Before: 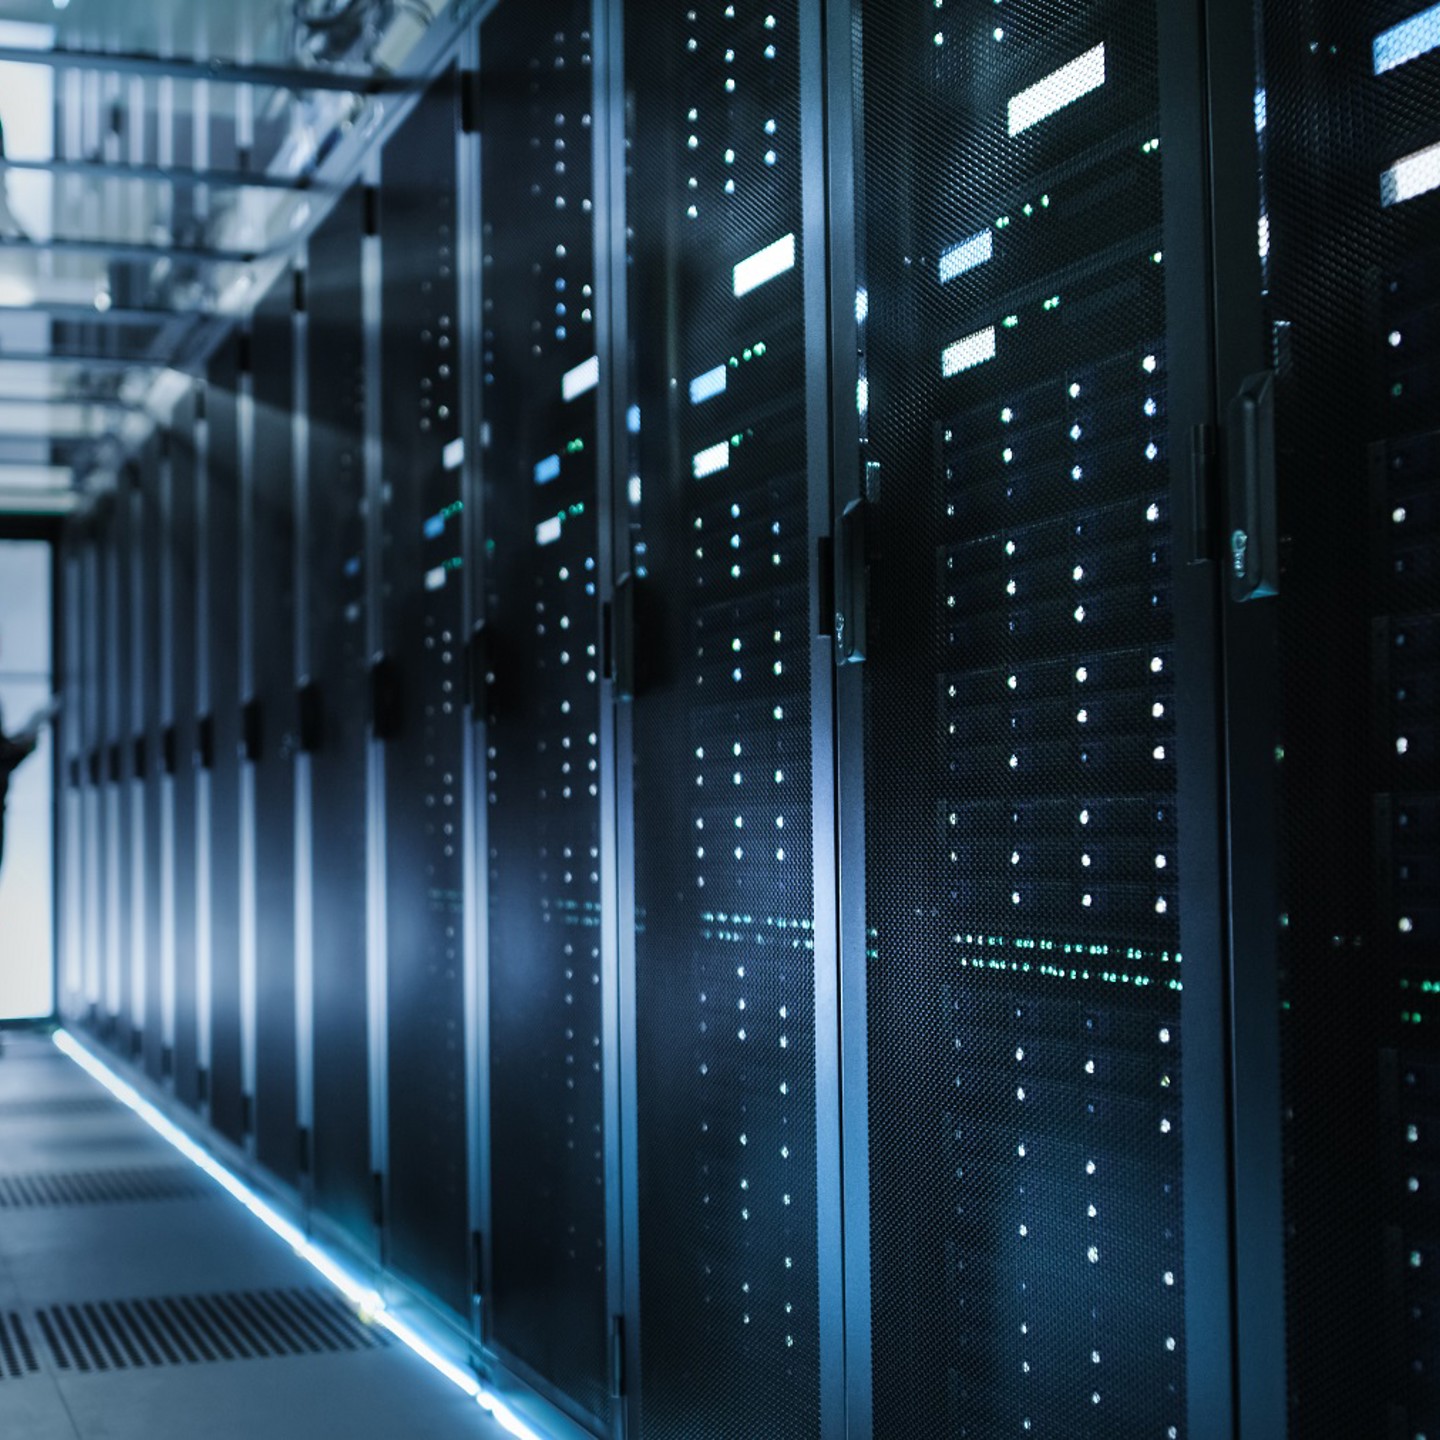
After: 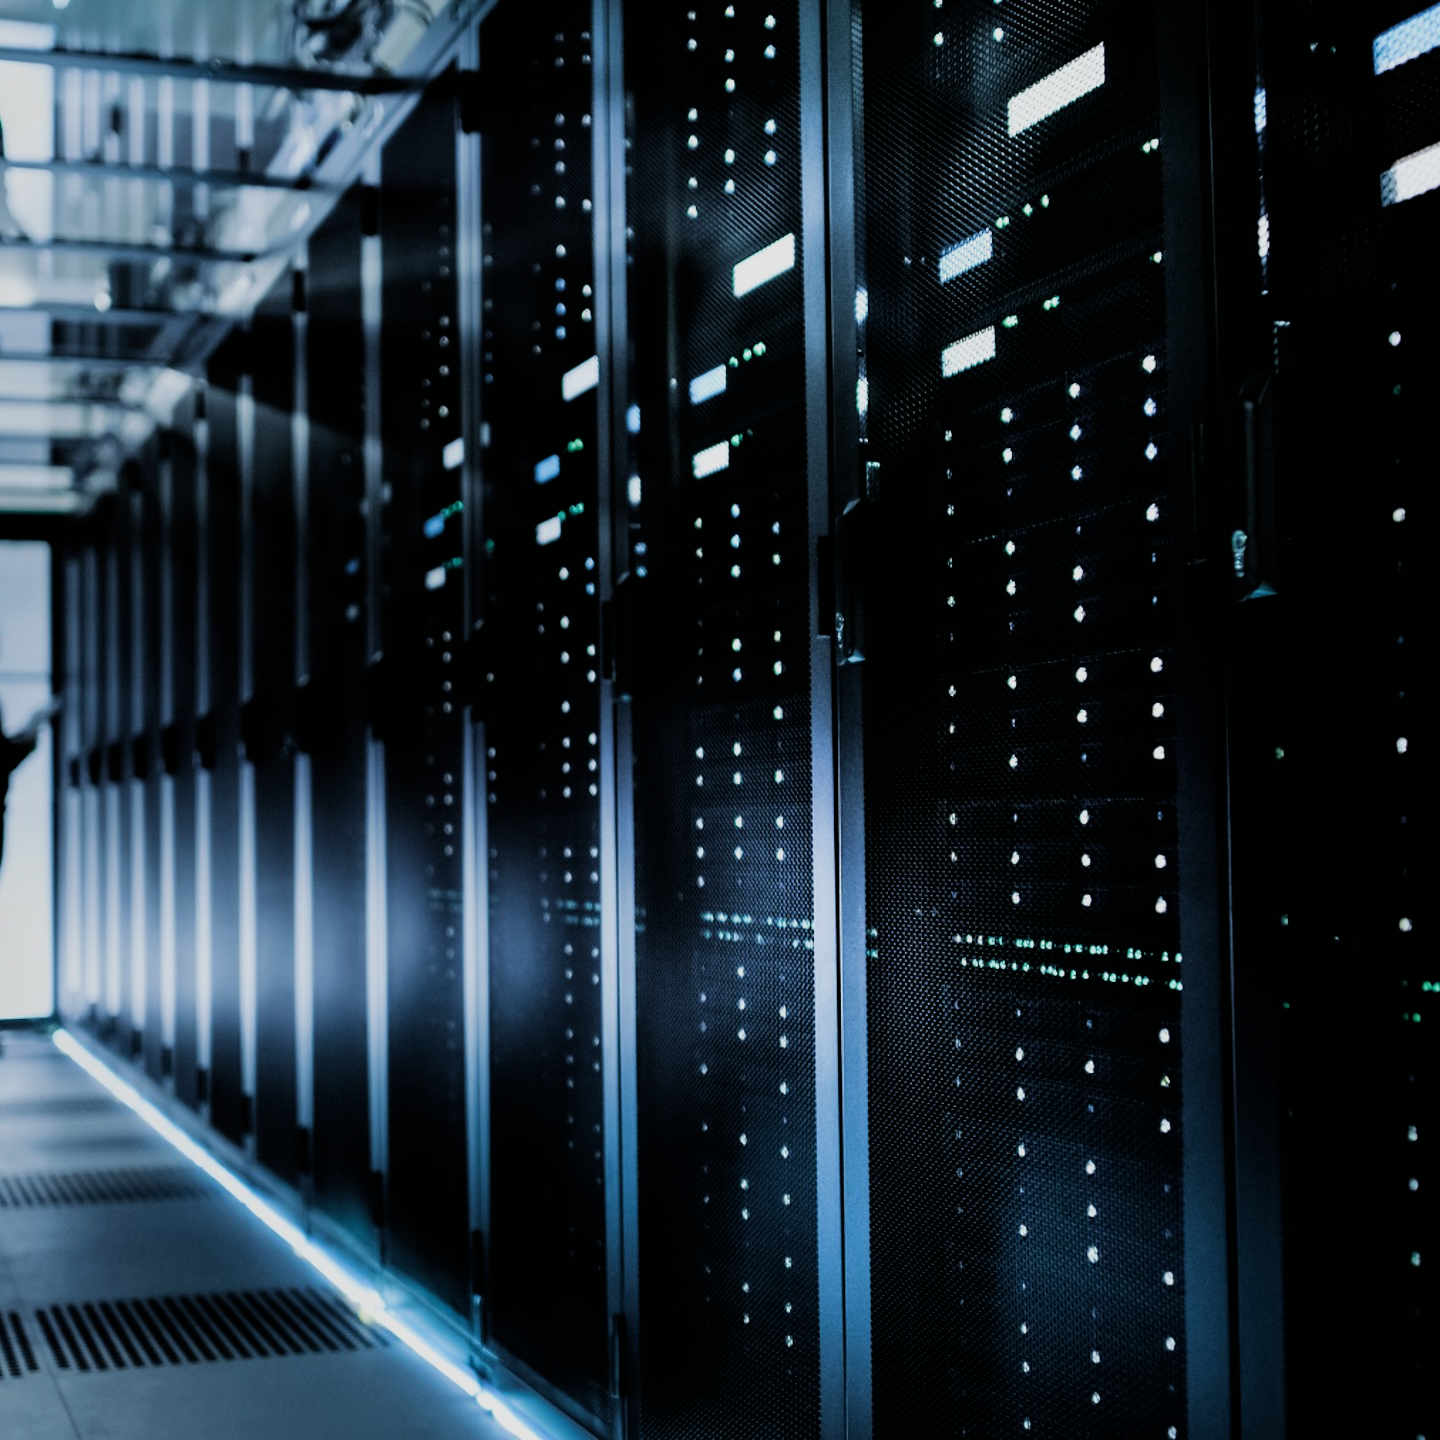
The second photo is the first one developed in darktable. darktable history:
filmic rgb: black relative exposure -5.1 EV, white relative exposure 3.98 EV, hardness 2.87, contrast 1.297, highlights saturation mix -28.61%
